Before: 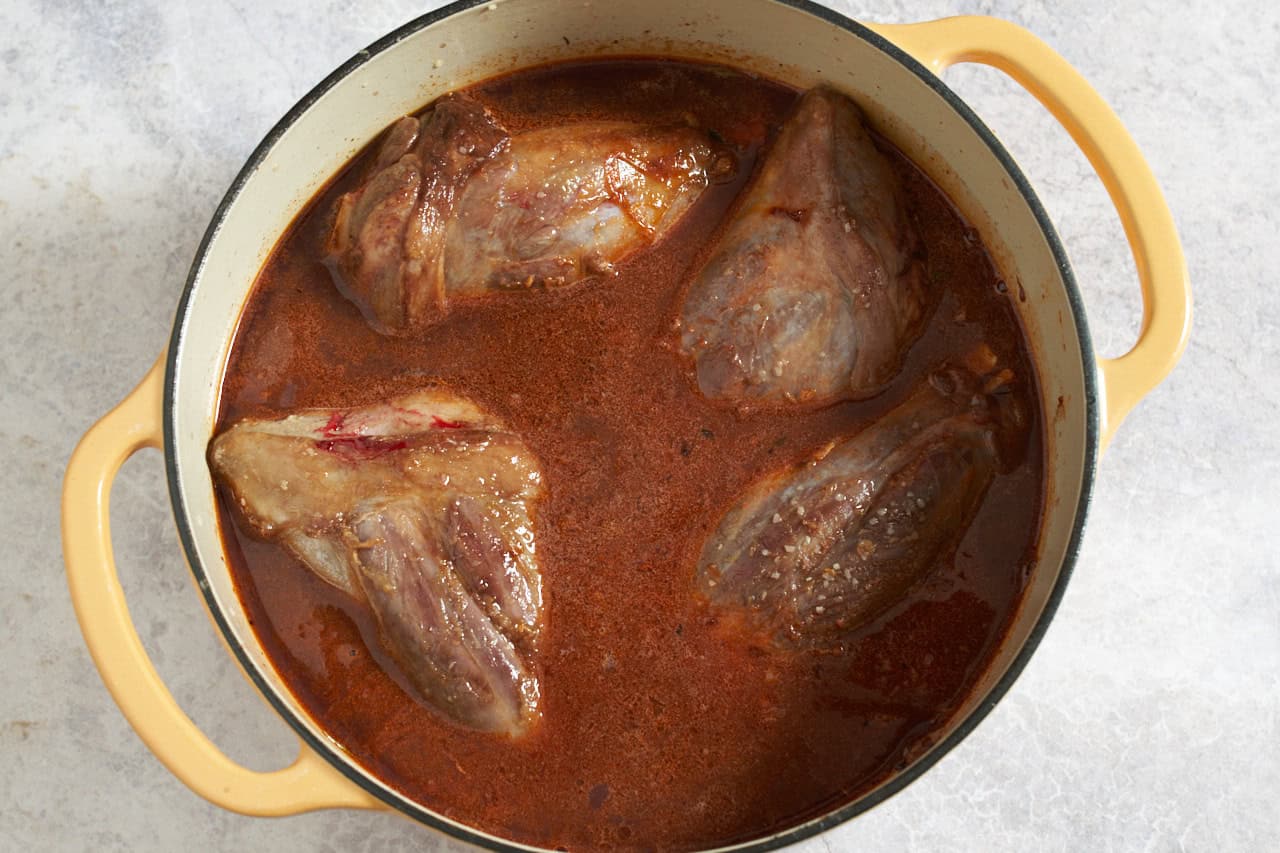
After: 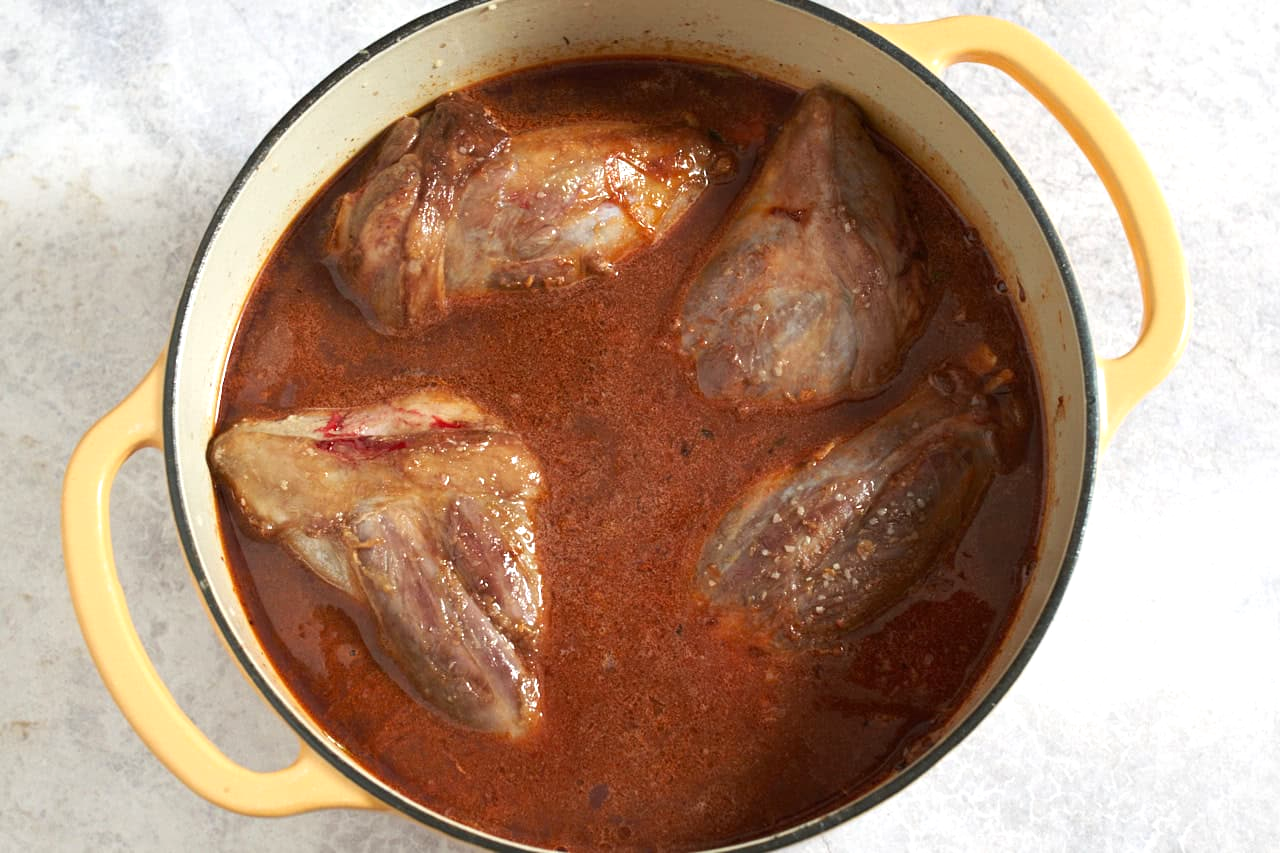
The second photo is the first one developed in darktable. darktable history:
exposure: exposure 0.297 EV, compensate highlight preservation false
